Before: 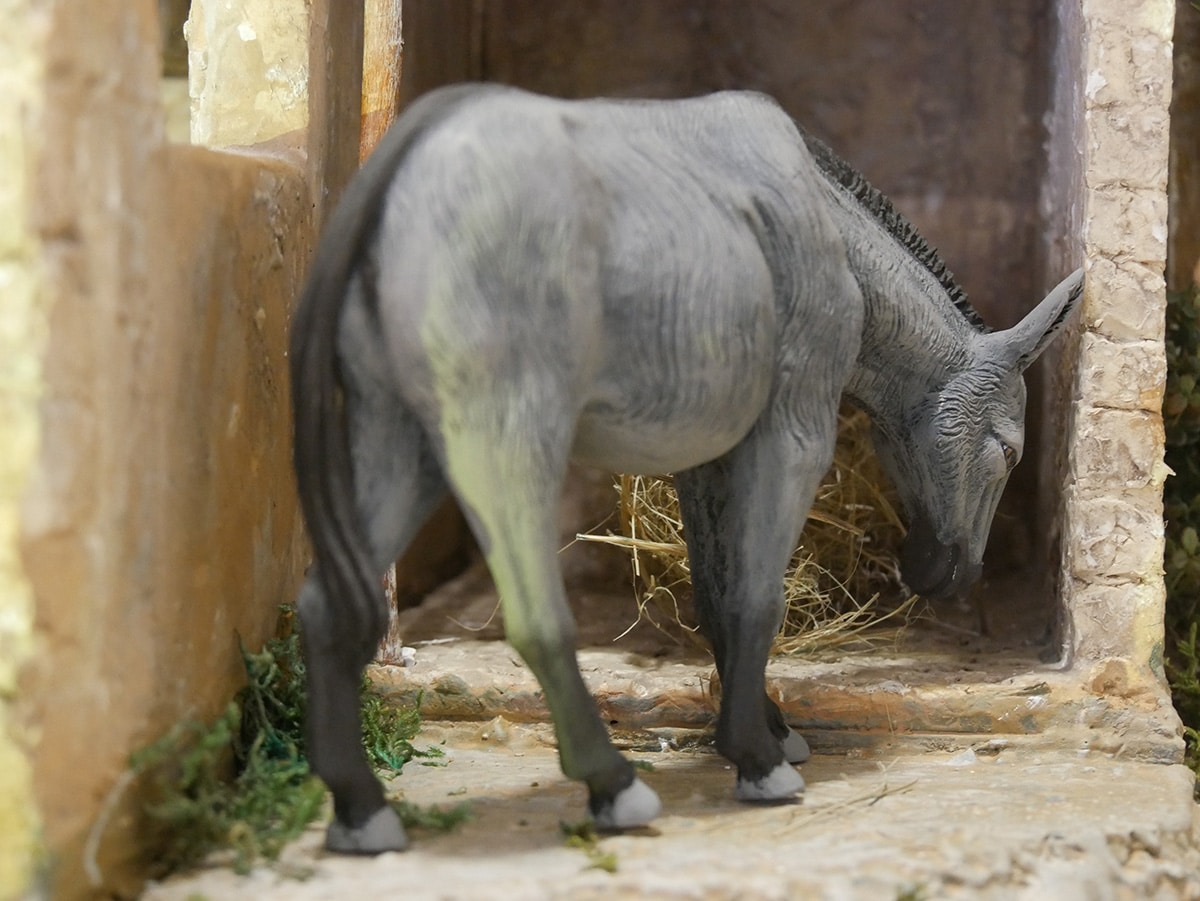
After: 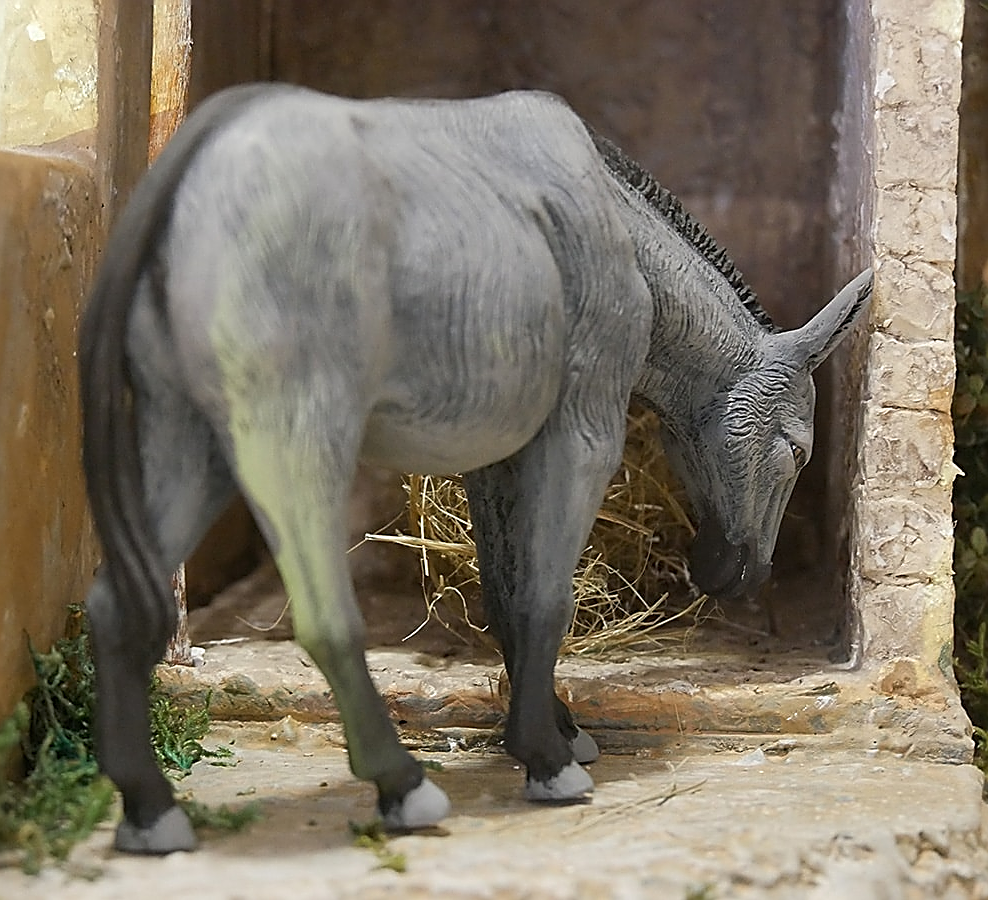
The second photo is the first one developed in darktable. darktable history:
sharpen: radius 1.658, amount 1.277
crop: left 17.6%, bottom 0.031%
